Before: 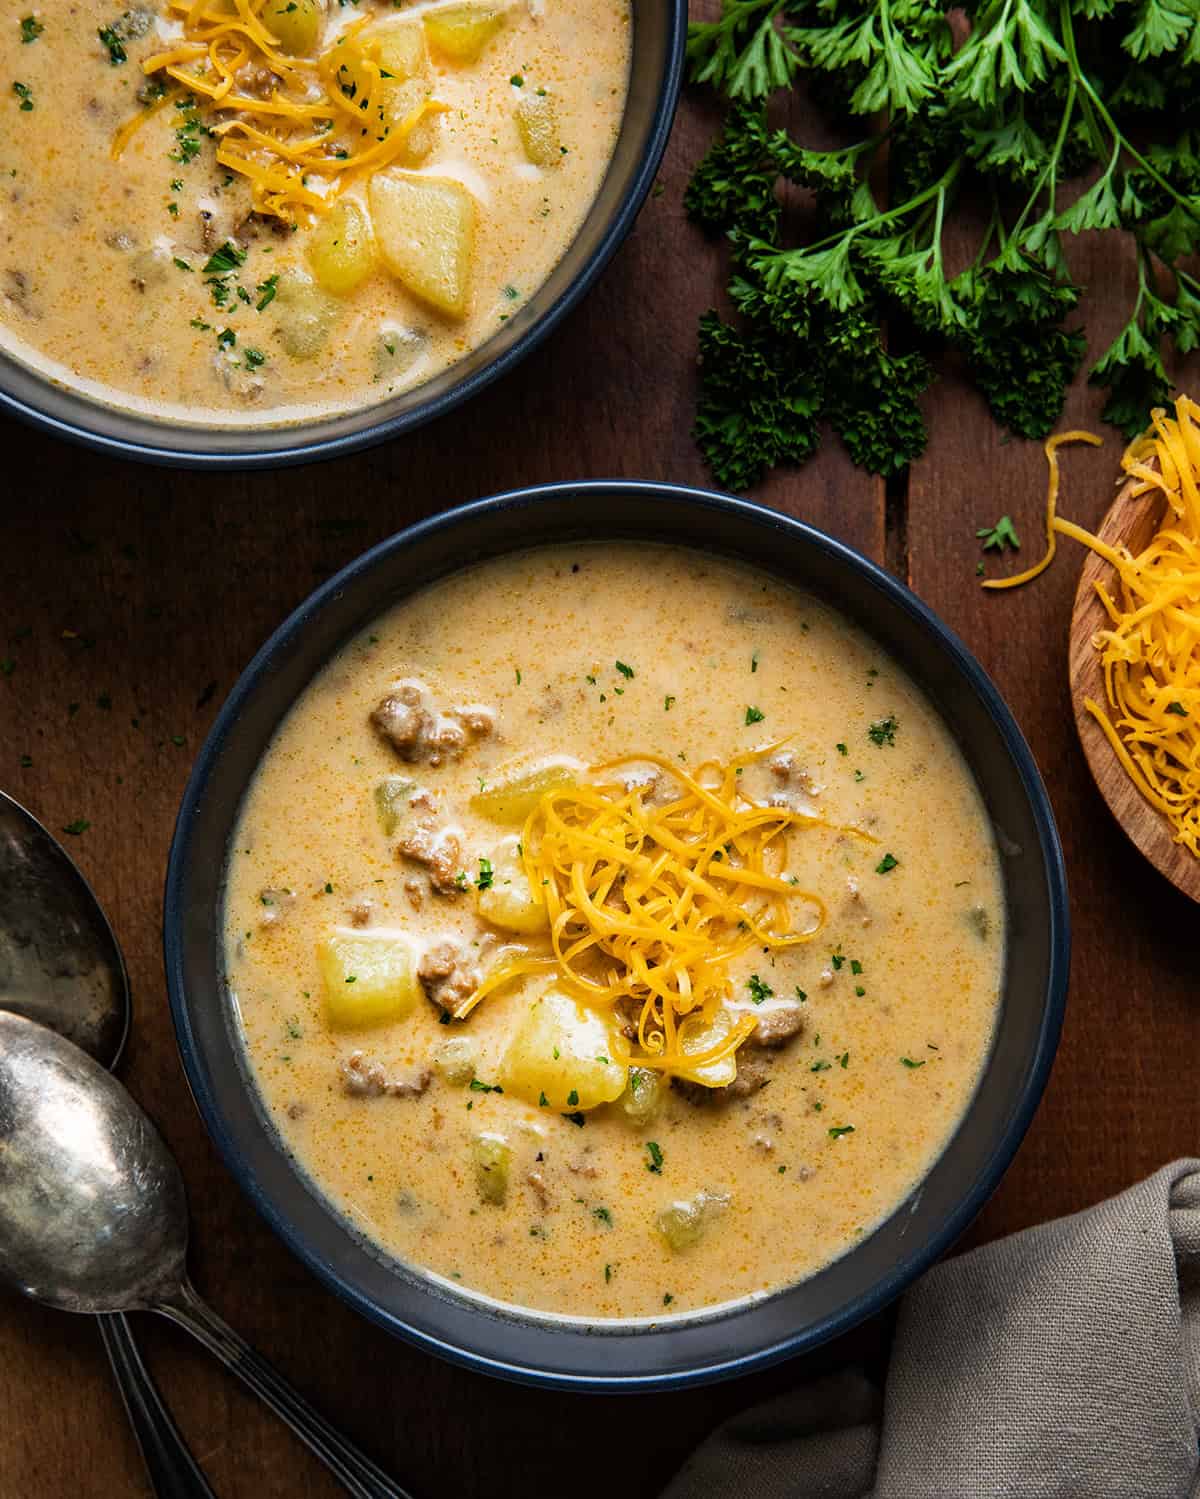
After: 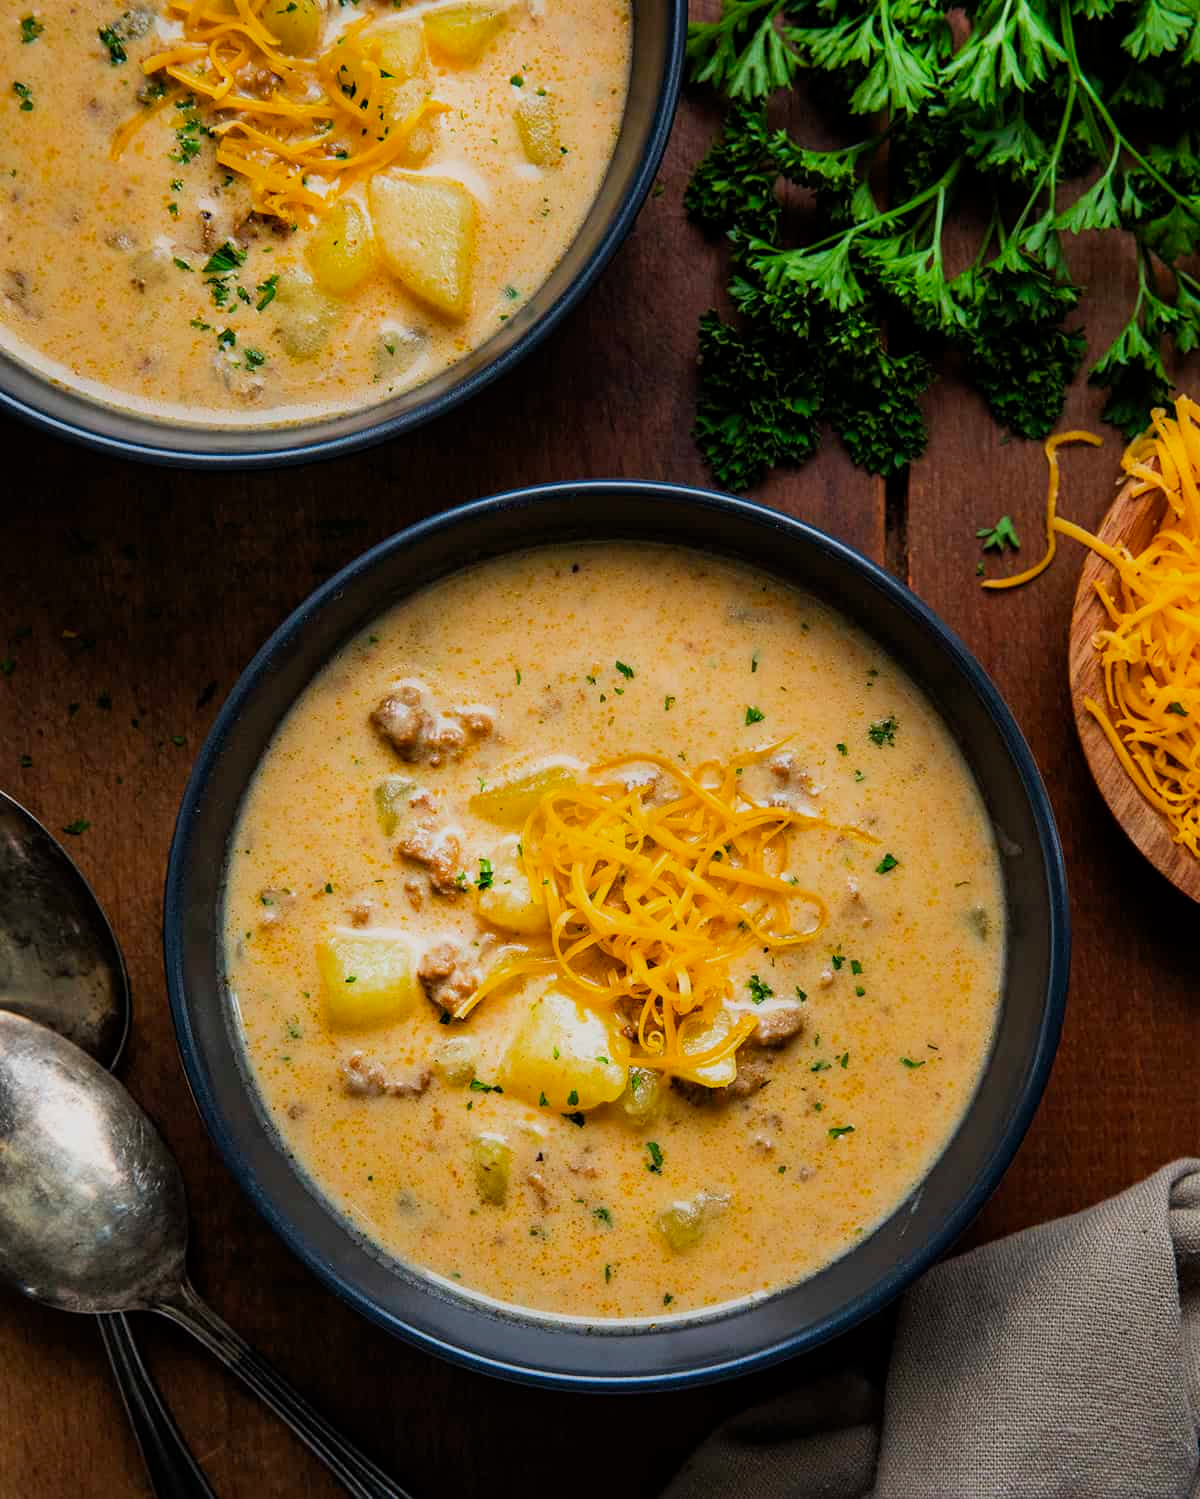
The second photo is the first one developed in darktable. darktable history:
filmic rgb: black relative exposure -14.91 EV, white relative exposure 3 EV, target black luminance 0%, hardness 9.25, latitude 98.04%, contrast 0.914, shadows ↔ highlights balance 0.727%, color science v4 (2020)
